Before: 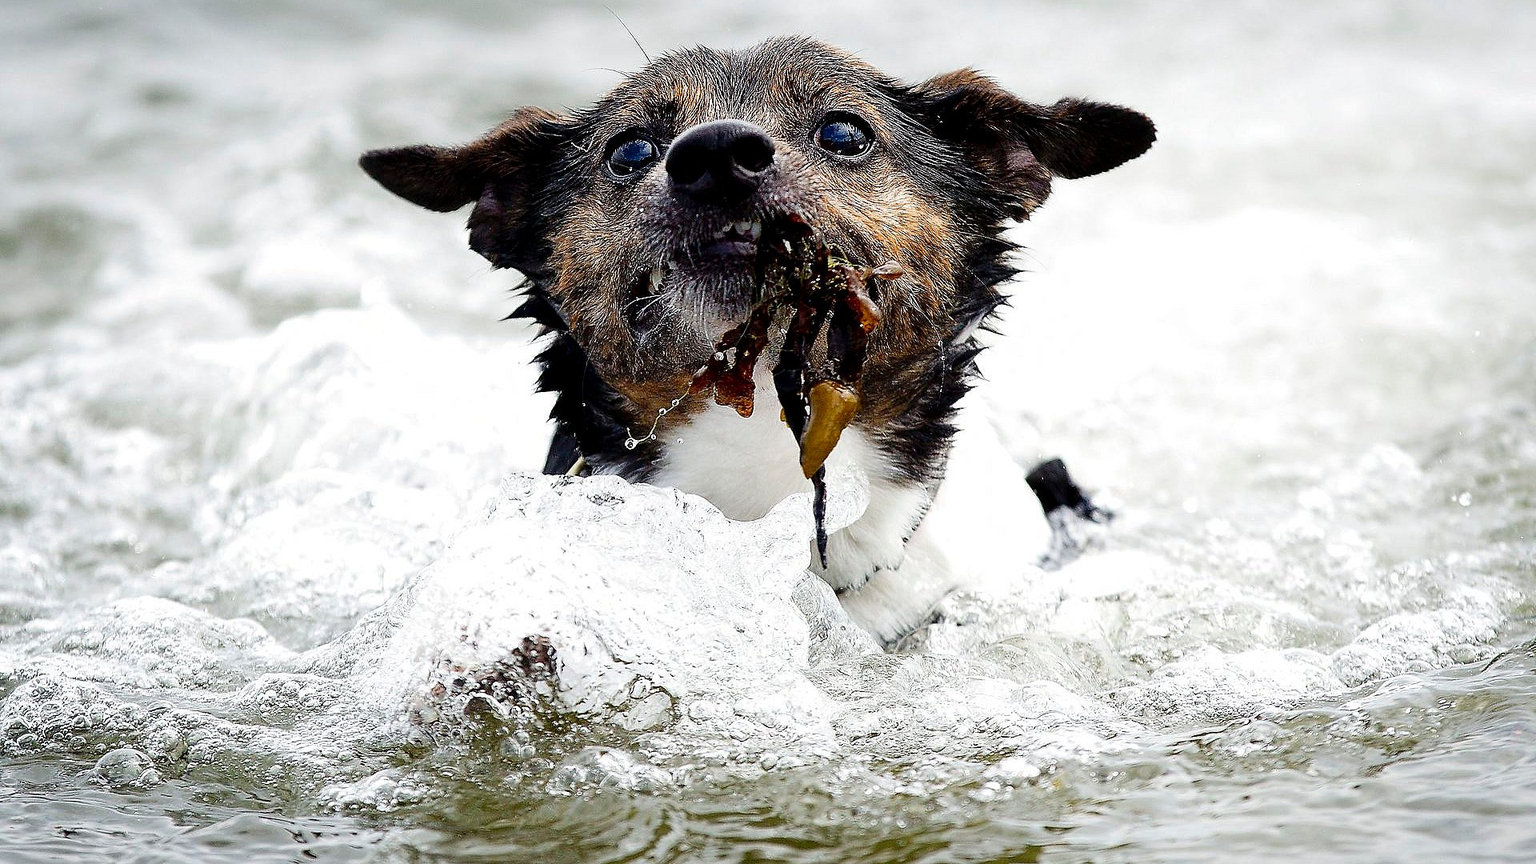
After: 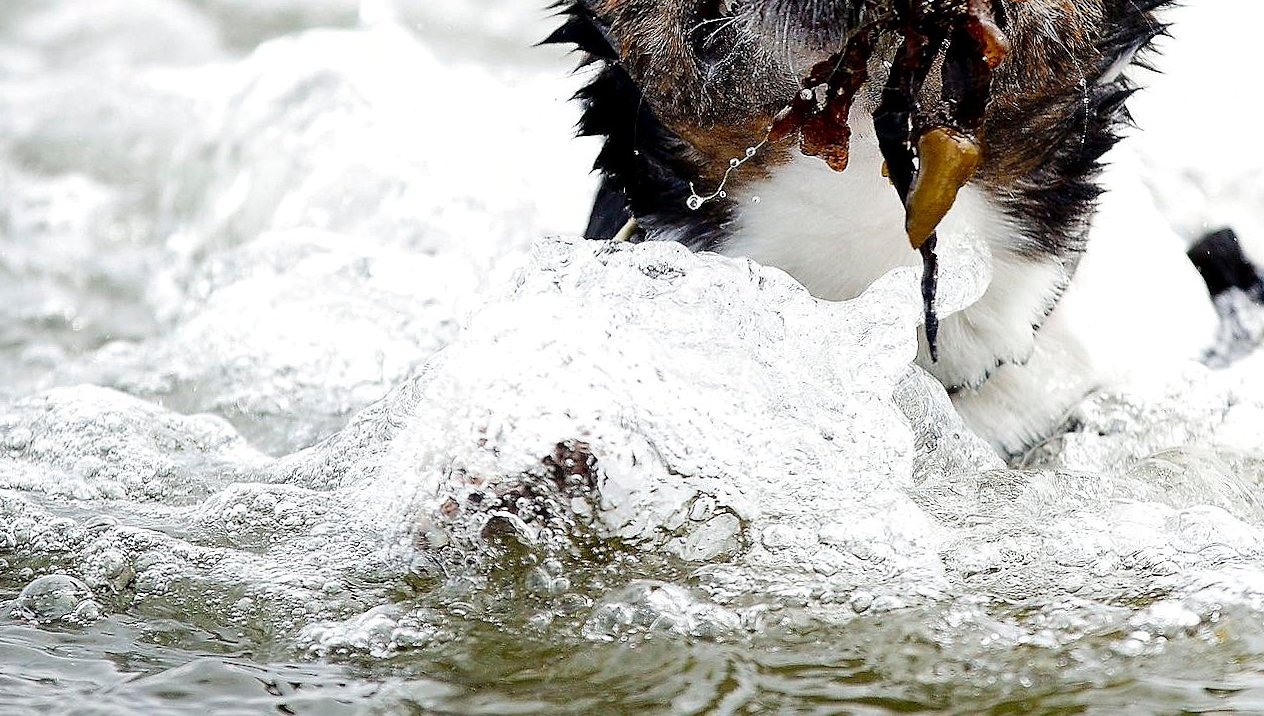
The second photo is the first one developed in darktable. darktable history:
crop and rotate: angle -0.792°, left 3.798%, top 32.001%, right 28.739%
tone equalizer: edges refinement/feathering 500, mask exposure compensation -1.57 EV, preserve details no
